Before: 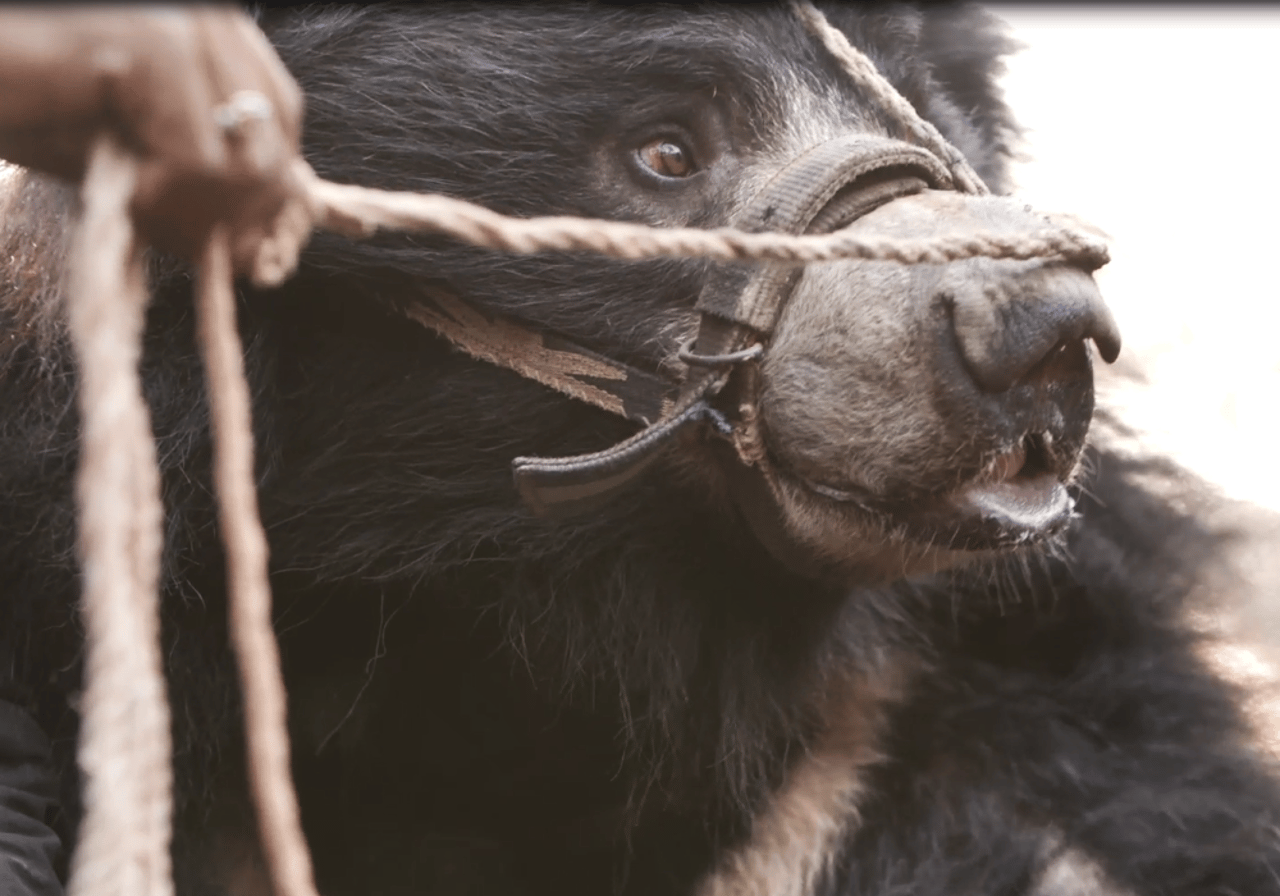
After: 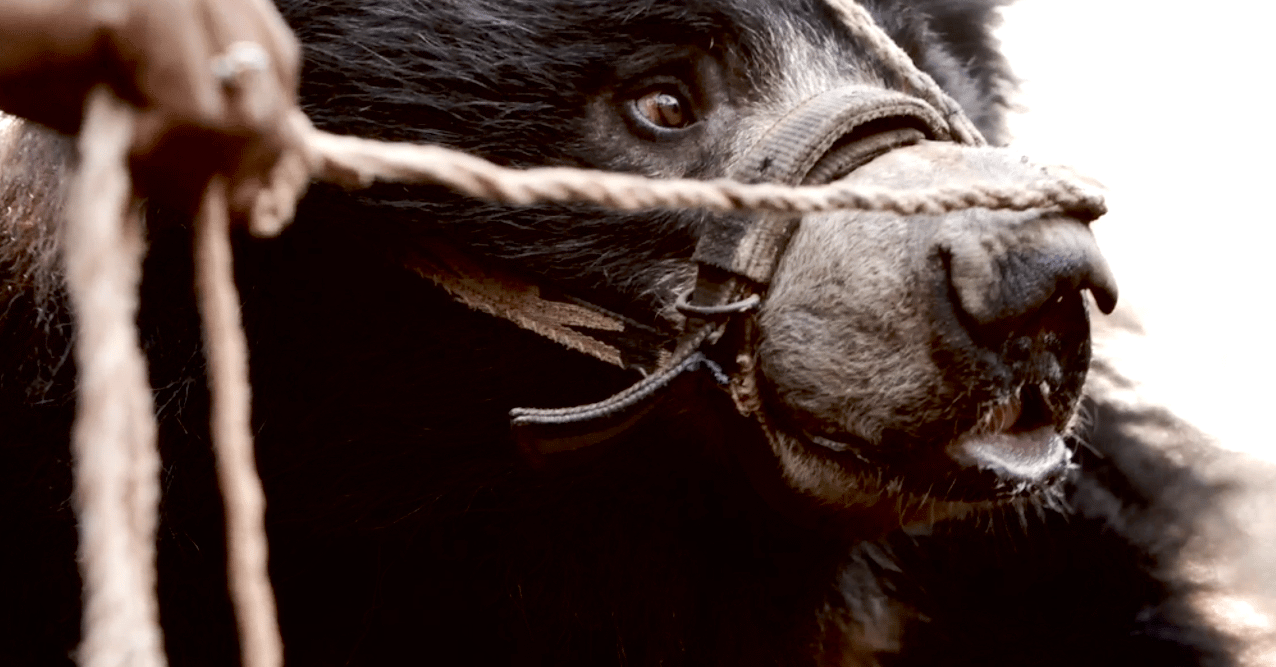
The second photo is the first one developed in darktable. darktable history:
crop: left 0.244%, top 5.551%, bottom 19.9%
exposure: black level correction 0.046, exposure -0.228 EV, compensate highlight preservation false
local contrast: mode bilateral grid, contrast 11, coarseness 24, detail 115%, midtone range 0.2
tone equalizer: -8 EV -0.445 EV, -7 EV -0.367 EV, -6 EV -0.353 EV, -5 EV -0.214 EV, -3 EV 0.211 EV, -2 EV 0.305 EV, -1 EV 0.389 EV, +0 EV 0.391 EV, edges refinement/feathering 500, mask exposure compensation -1.57 EV, preserve details no
